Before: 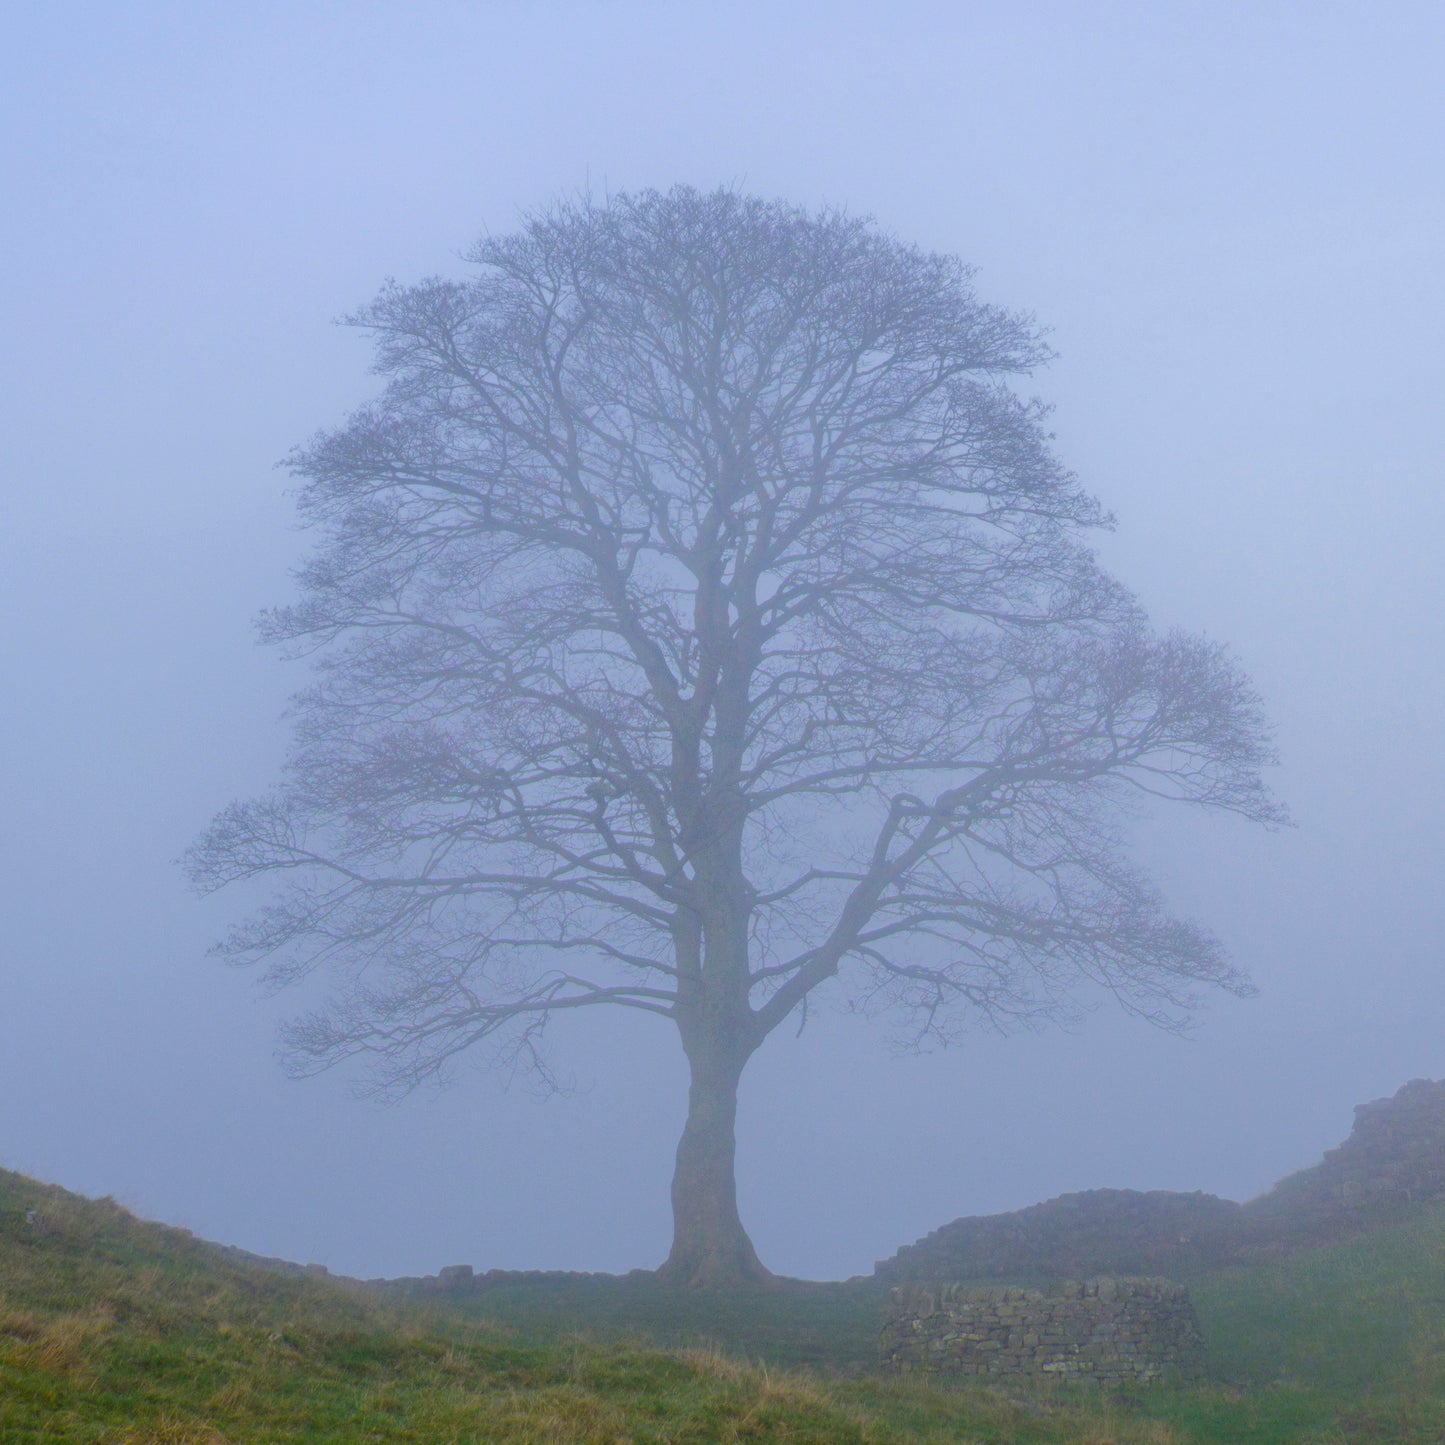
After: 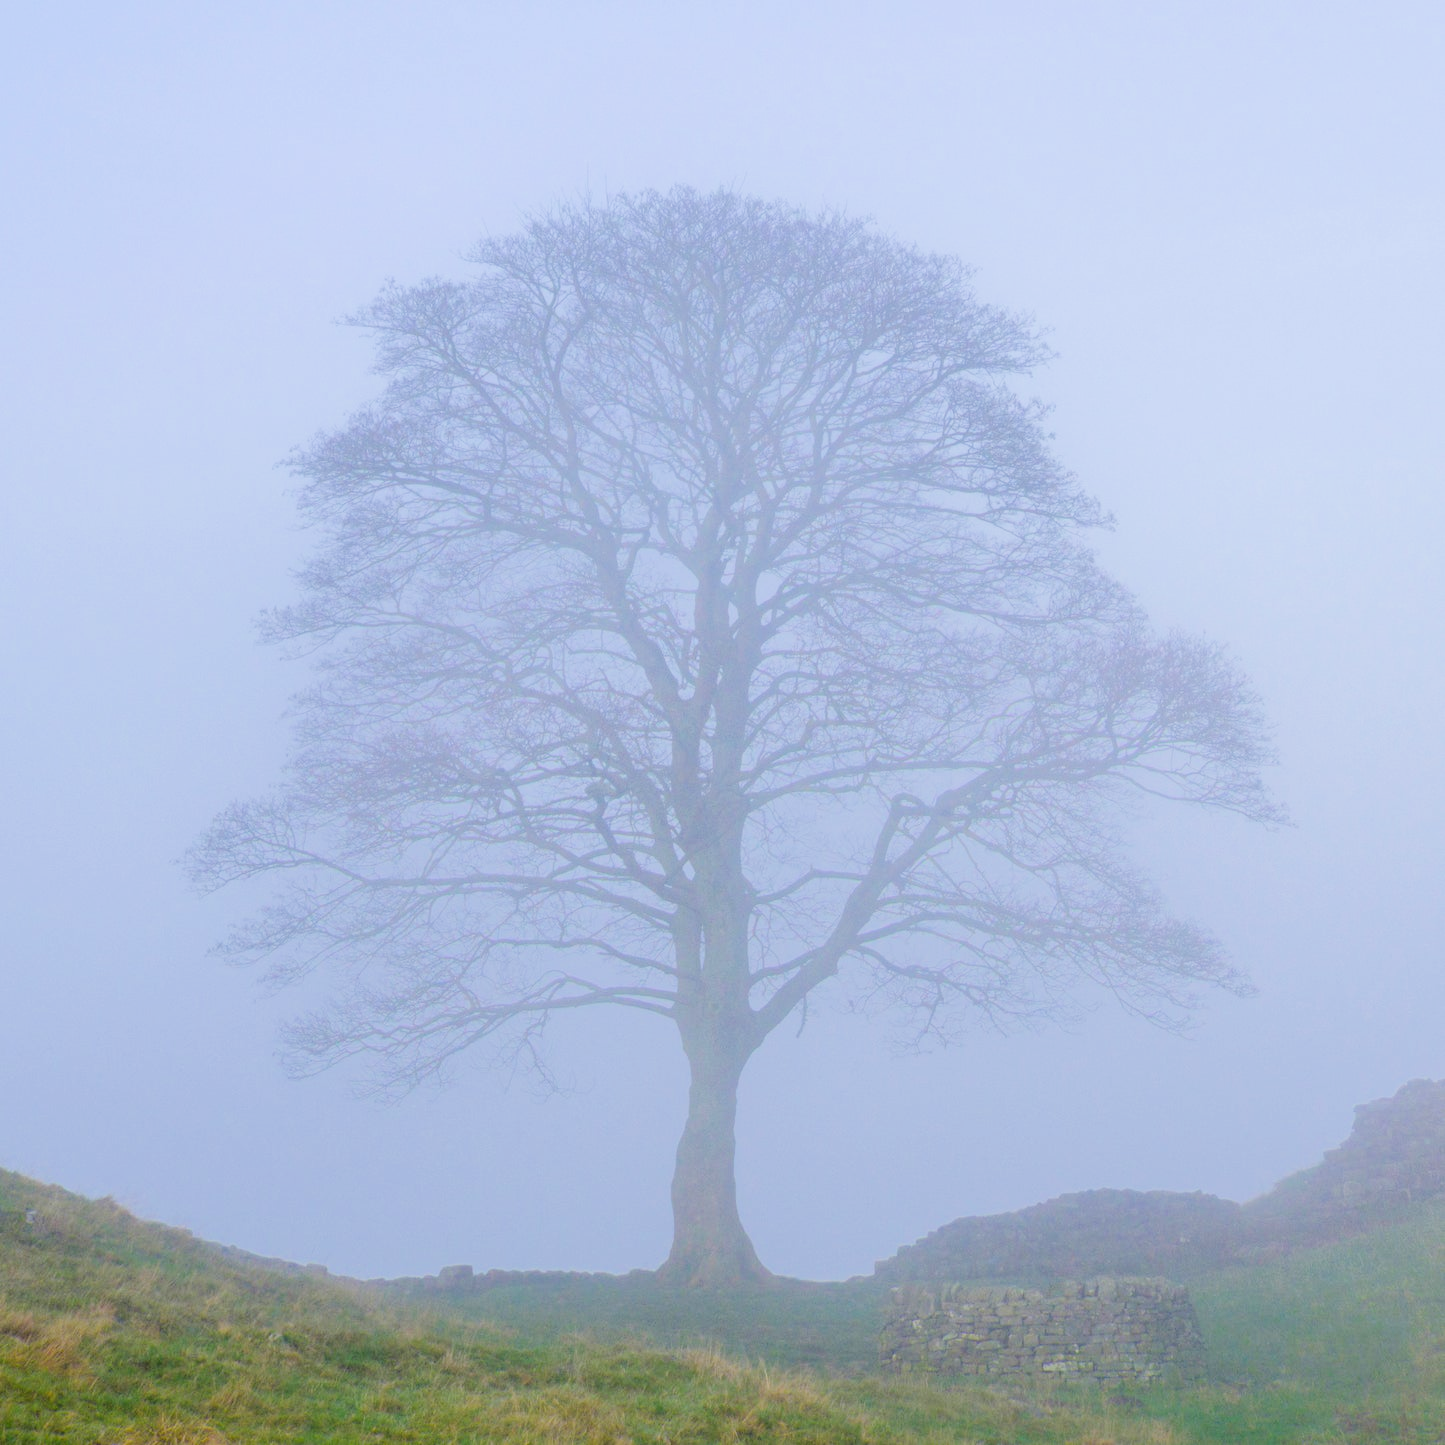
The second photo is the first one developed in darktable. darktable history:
exposure: black level correction 0, exposure 1.1 EV, compensate exposure bias true, compensate highlight preservation false
filmic rgb: black relative exposure -4.88 EV, hardness 2.82
